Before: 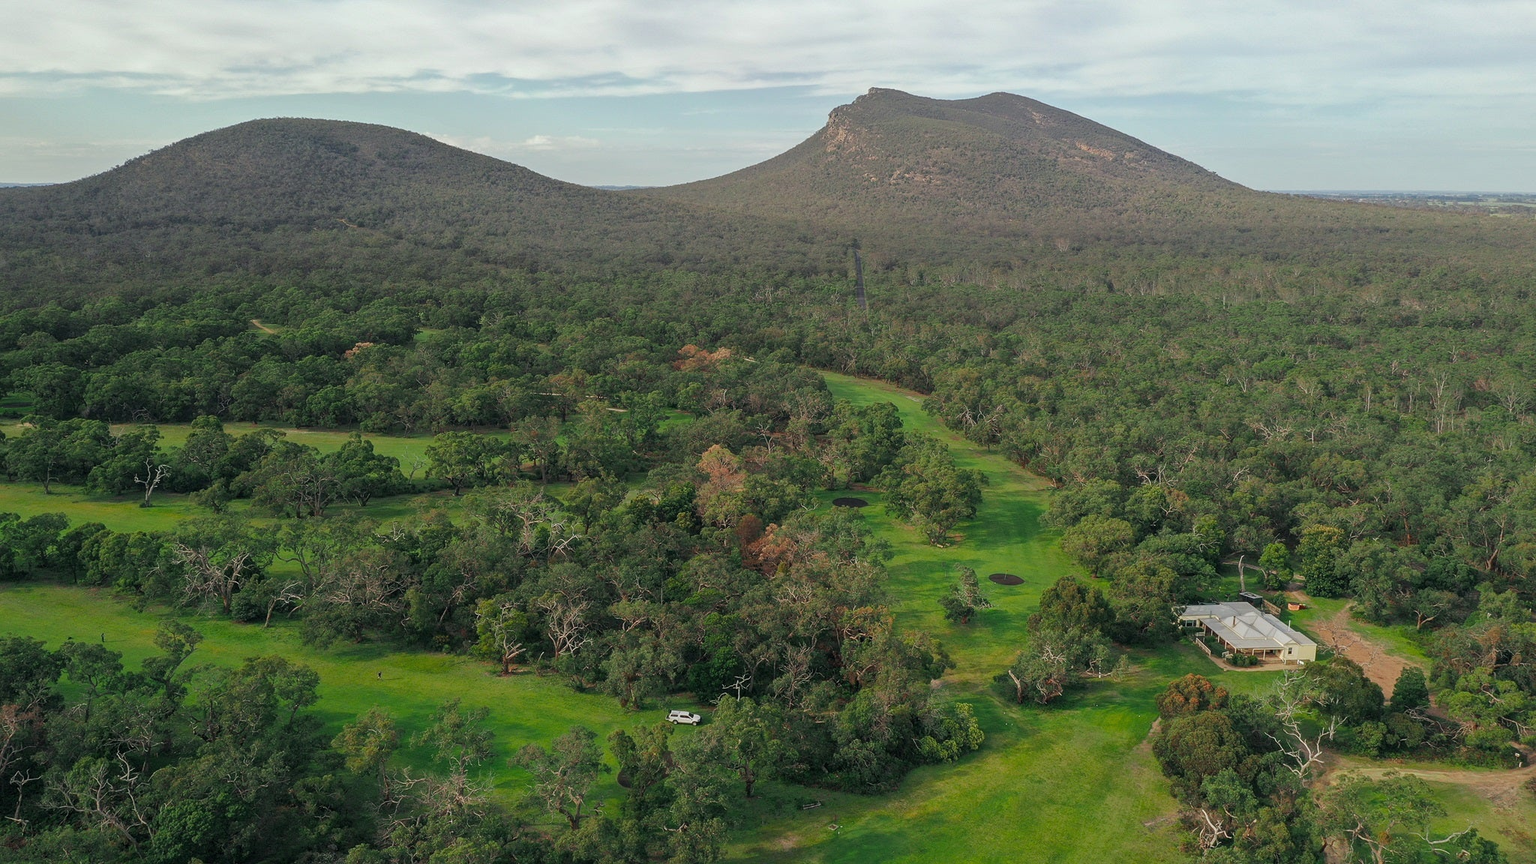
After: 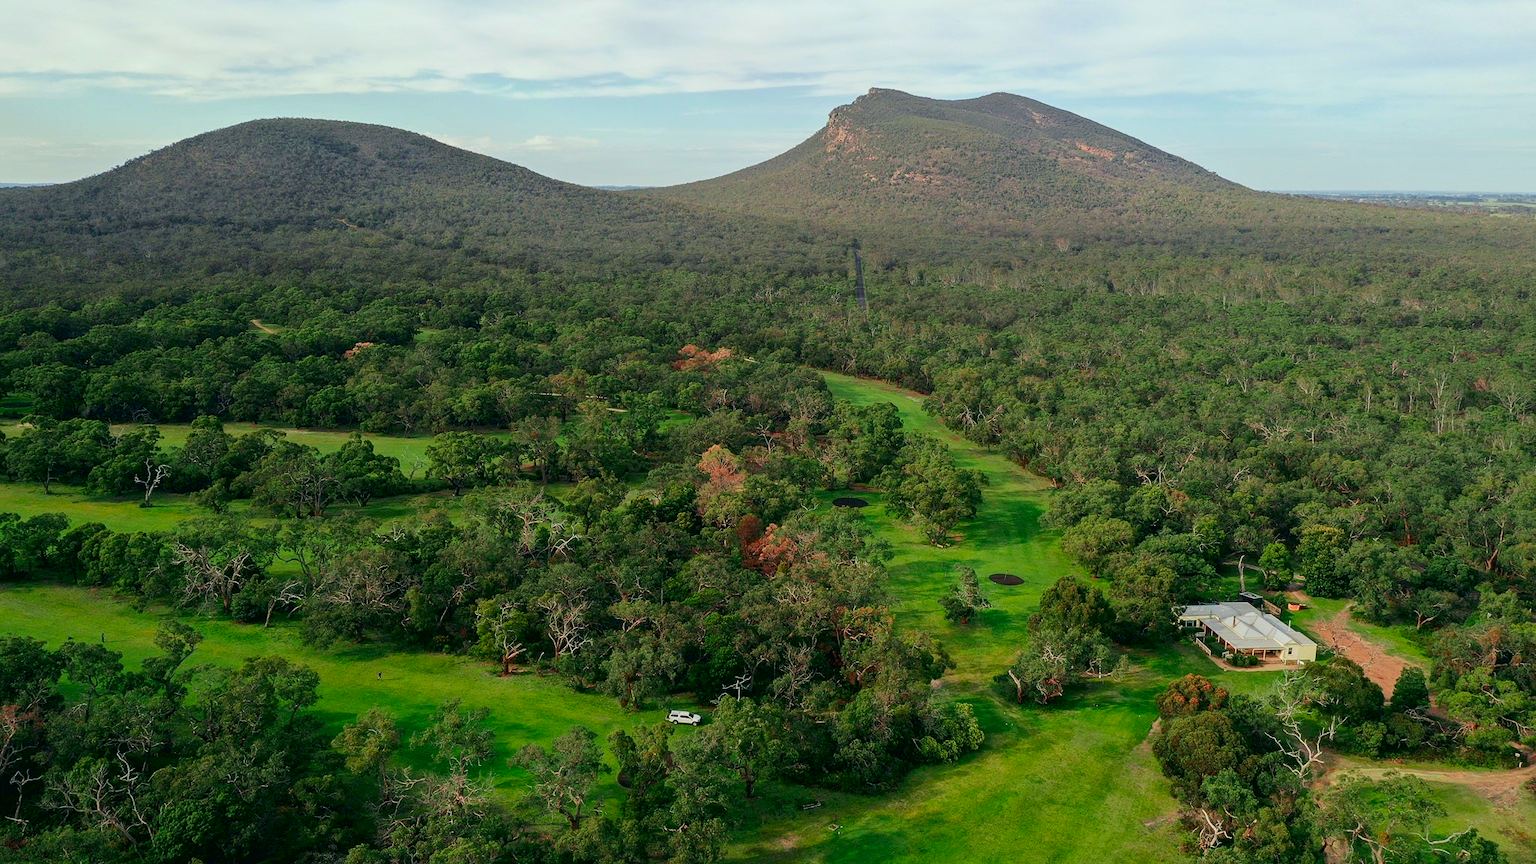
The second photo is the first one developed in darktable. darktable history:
tone curve: curves: ch0 [(0, 0.011) (0.139, 0.106) (0.295, 0.271) (0.499, 0.523) (0.739, 0.782) (0.857, 0.879) (1, 0.967)]; ch1 [(0, 0) (0.291, 0.229) (0.394, 0.365) (0.469, 0.456) (0.507, 0.504) (0.527, 0.546) (0.571, 0.614) (0.725, 0.779) (1, 1)]; ch2 [(0, 0) (0.125, 0.089) (0.35, 0.317) (0.437, 0.42) (0.502, 0.499) (0.537, 0.551) (0.613, 0.636) (1, 1)], color space Lab, independent channels, preserve colors none
exposure: black level correction 0.009, exposure 0.016 EV, compensate highlight preservation false
